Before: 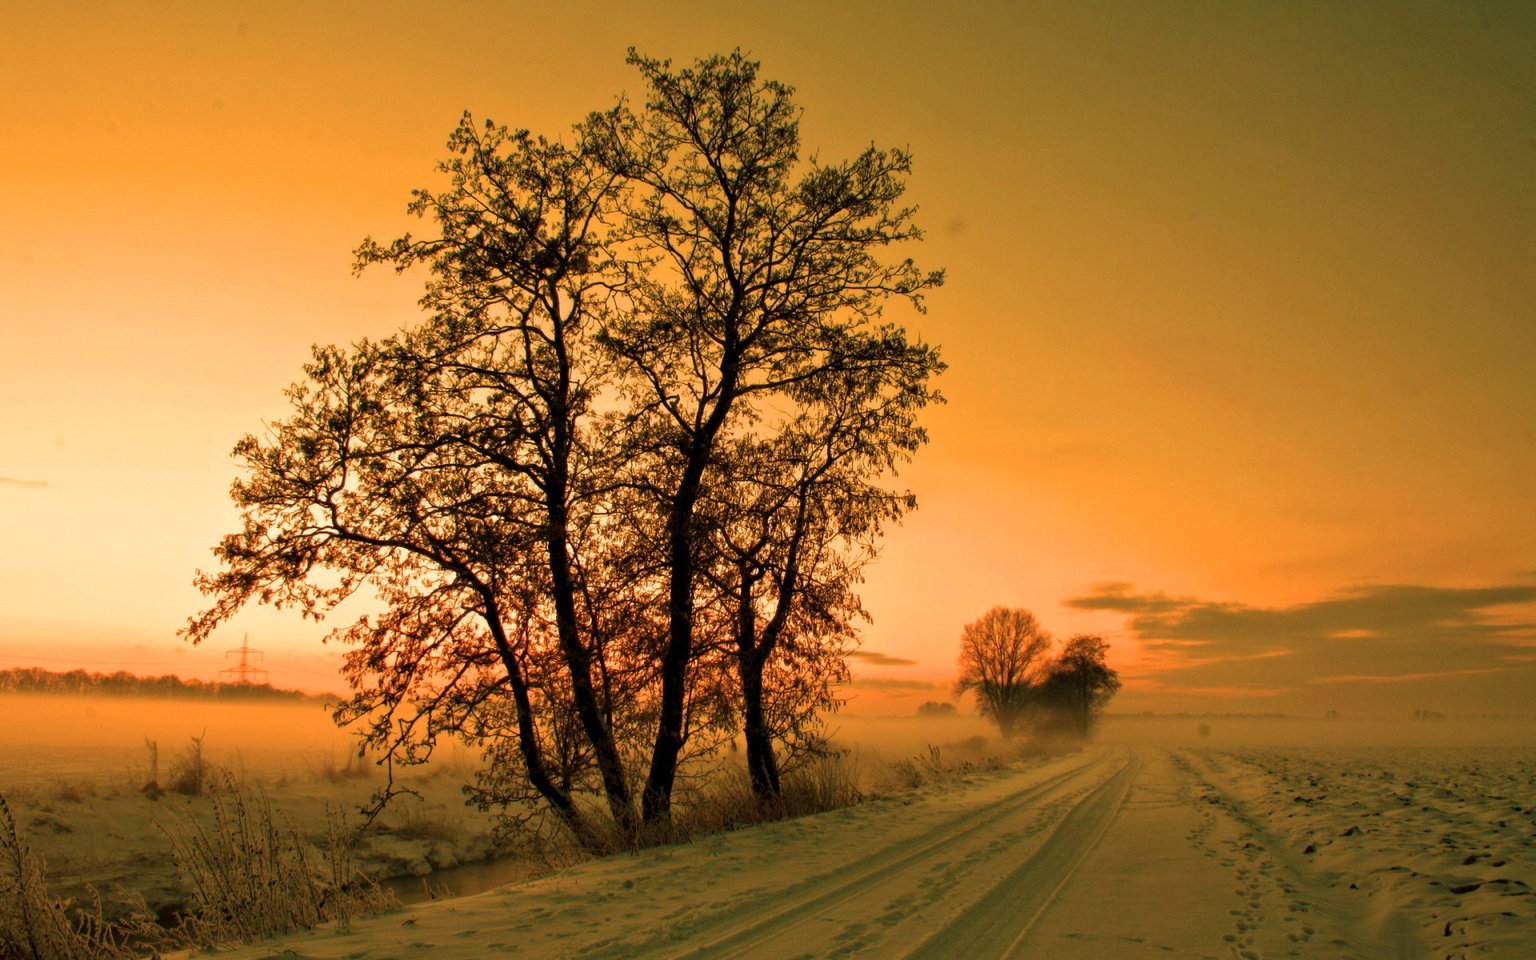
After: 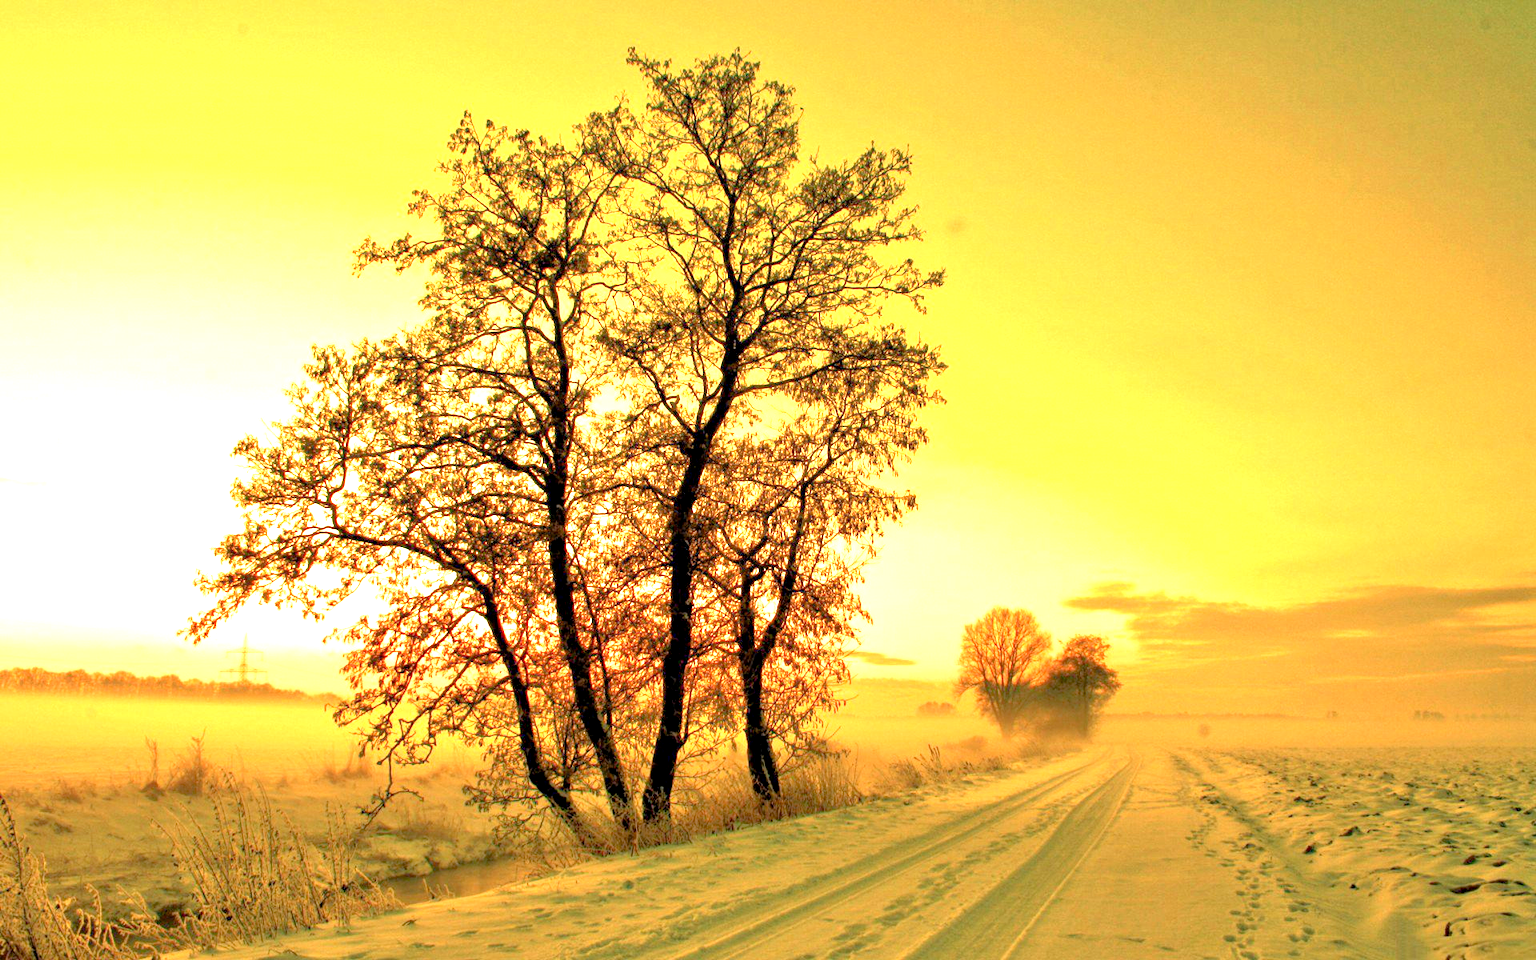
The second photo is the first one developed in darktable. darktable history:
tone equalizer: -7 EV 0.15 EV, -6 EV 0.6 EV, -5 EV 1.15 EV, -4 EV 1.33 EV, -3 EV 1.15 EV, -2 EV 0.6 EV, -1 EV 0.15 EV, mask exposure compensation -0.5 EV
exposure: black level correction 0.001, exposure 1.84 EV, compensate highlight preservation false
